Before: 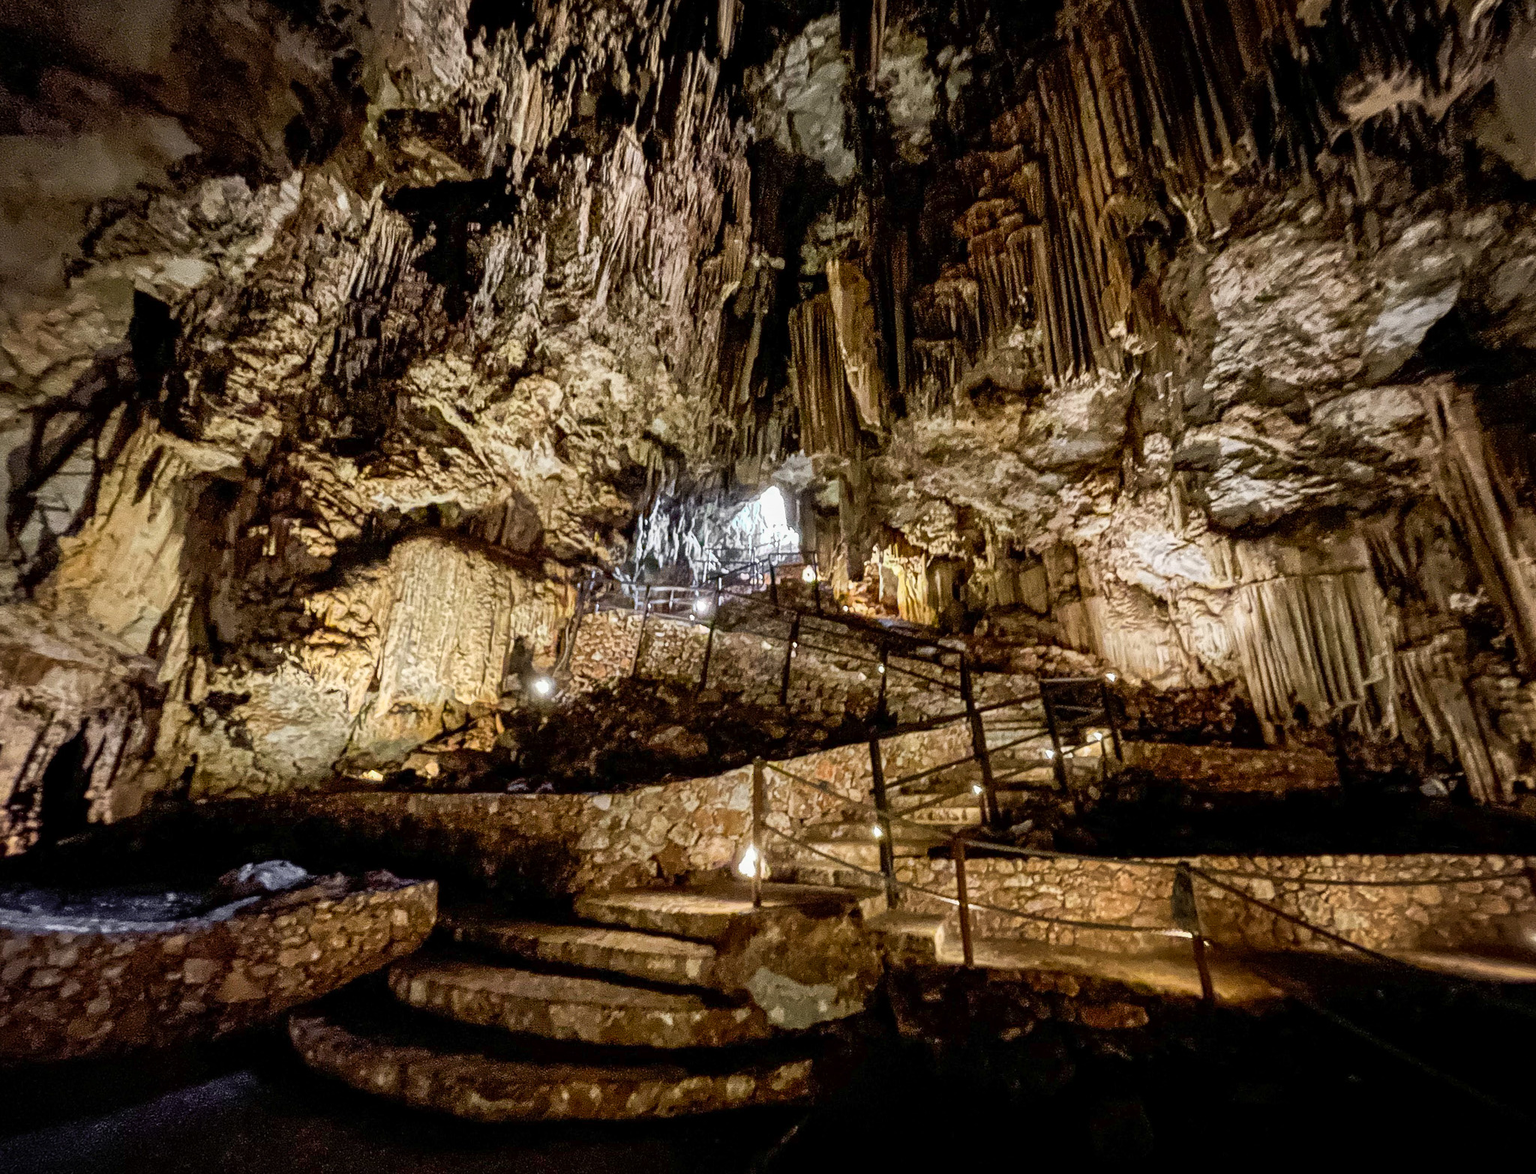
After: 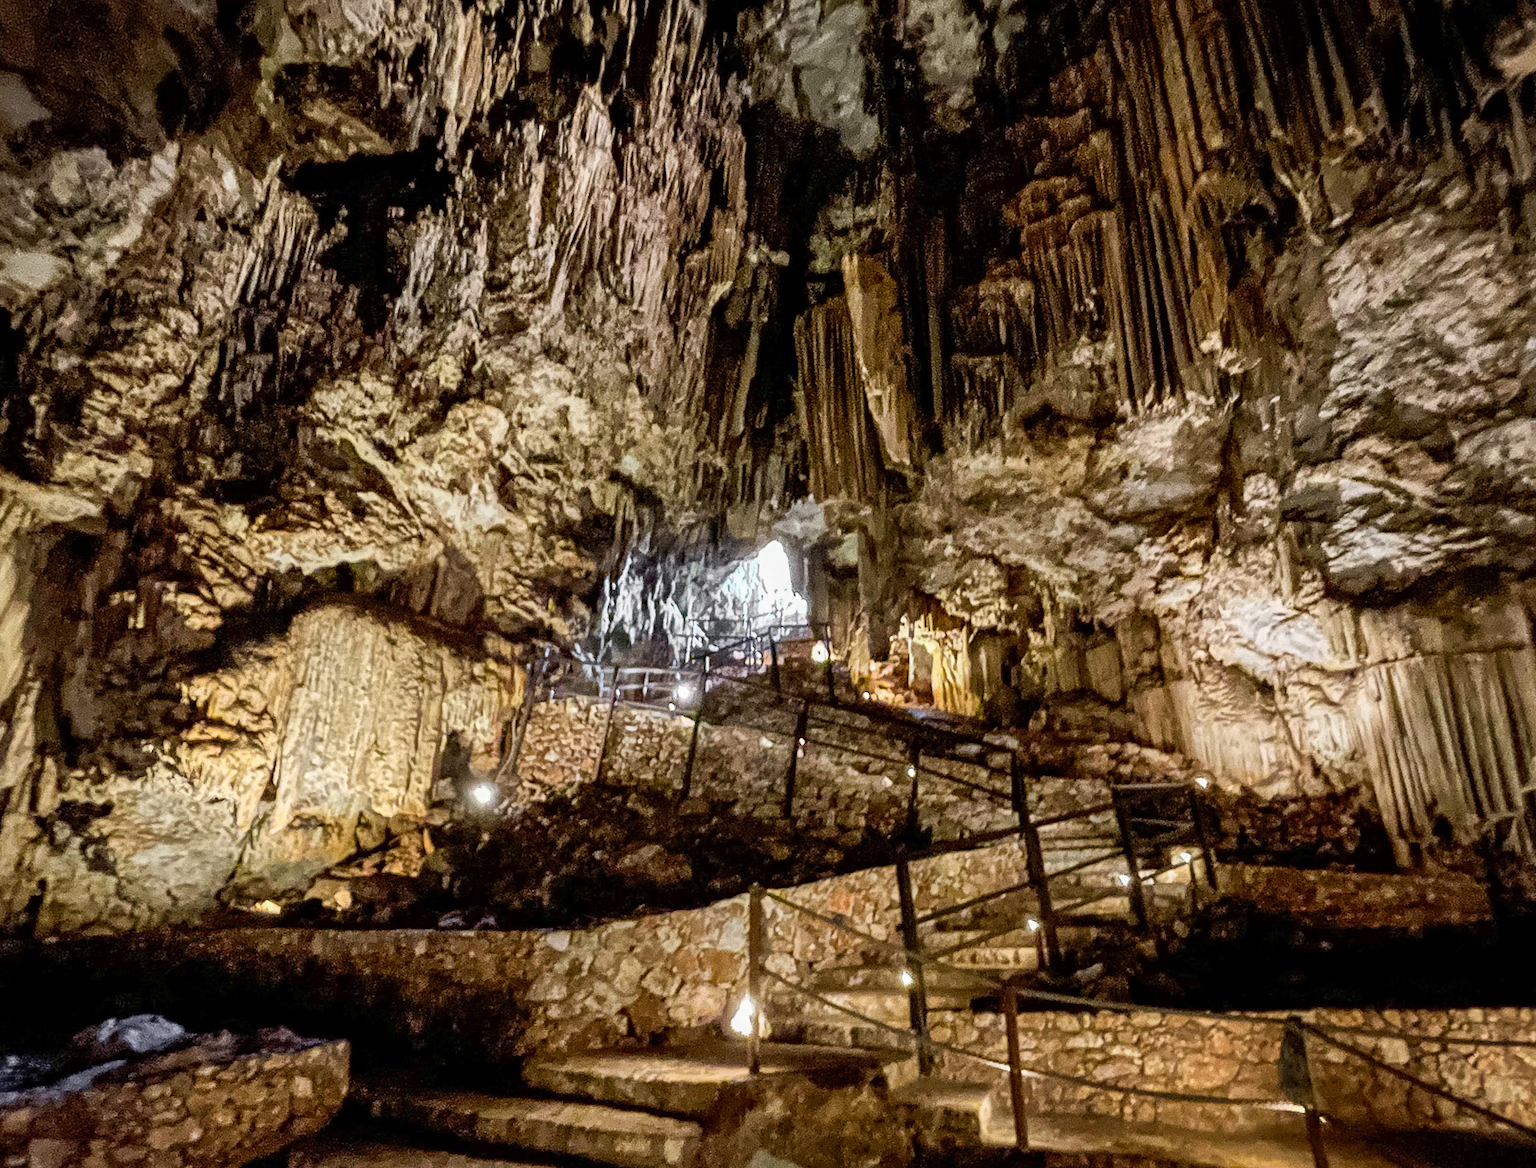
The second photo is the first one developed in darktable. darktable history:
crop and rotate: left 10.517%, top 5.108%, right 10.466%, bottom 16.236%
